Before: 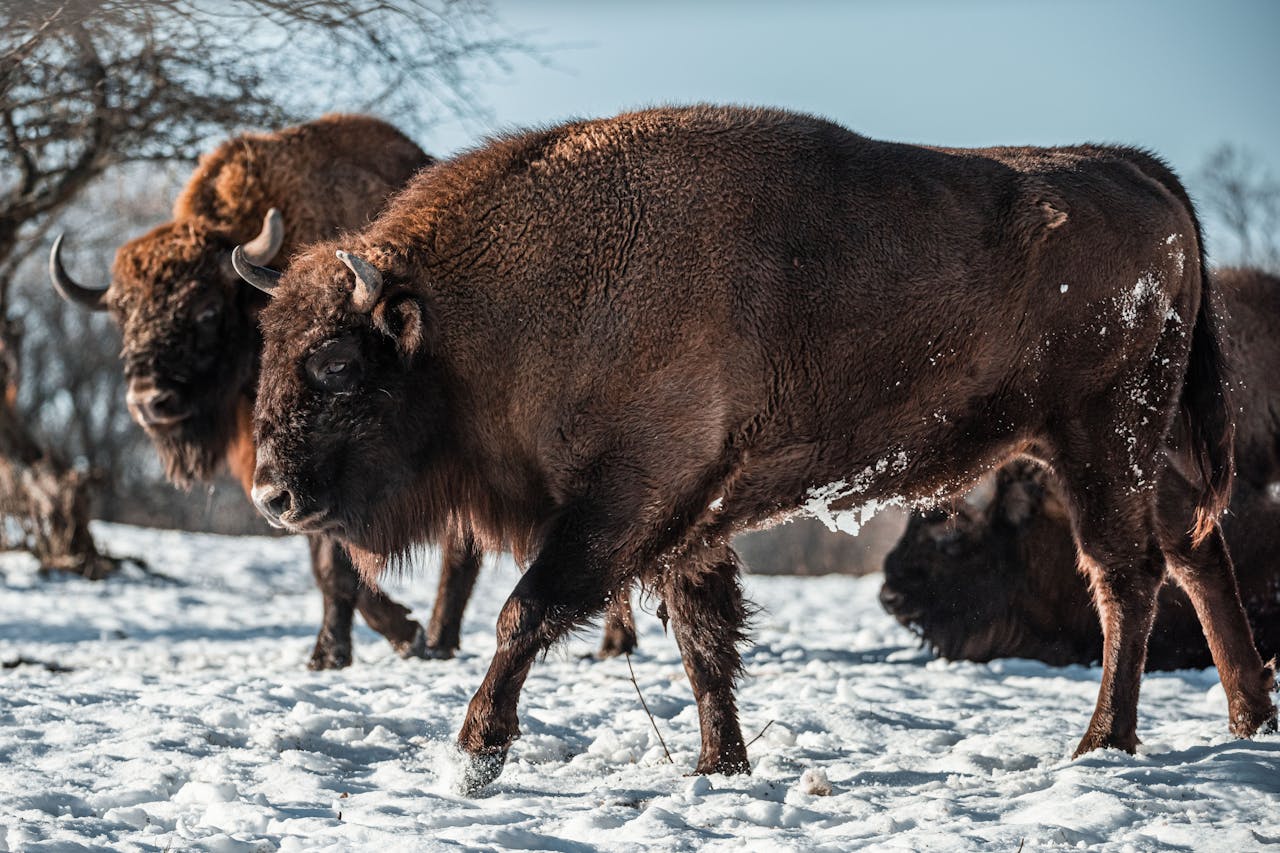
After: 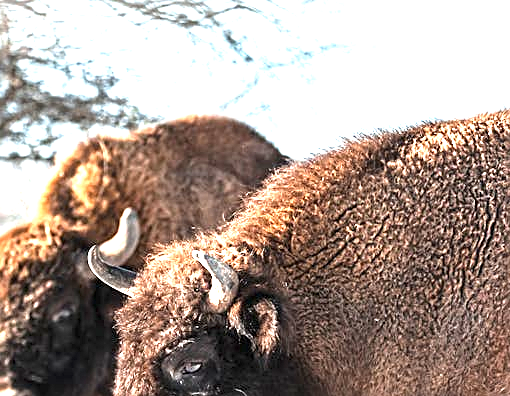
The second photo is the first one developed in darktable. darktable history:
crop and rotate: left 11.291%, top 0.104%, right 48.834%, bottom 53.468%
exposure: black level correction 0, exposure 1.962 EV, compensate exposure bias true, compensate highlight preservation false
sharpen: amount 0.492
